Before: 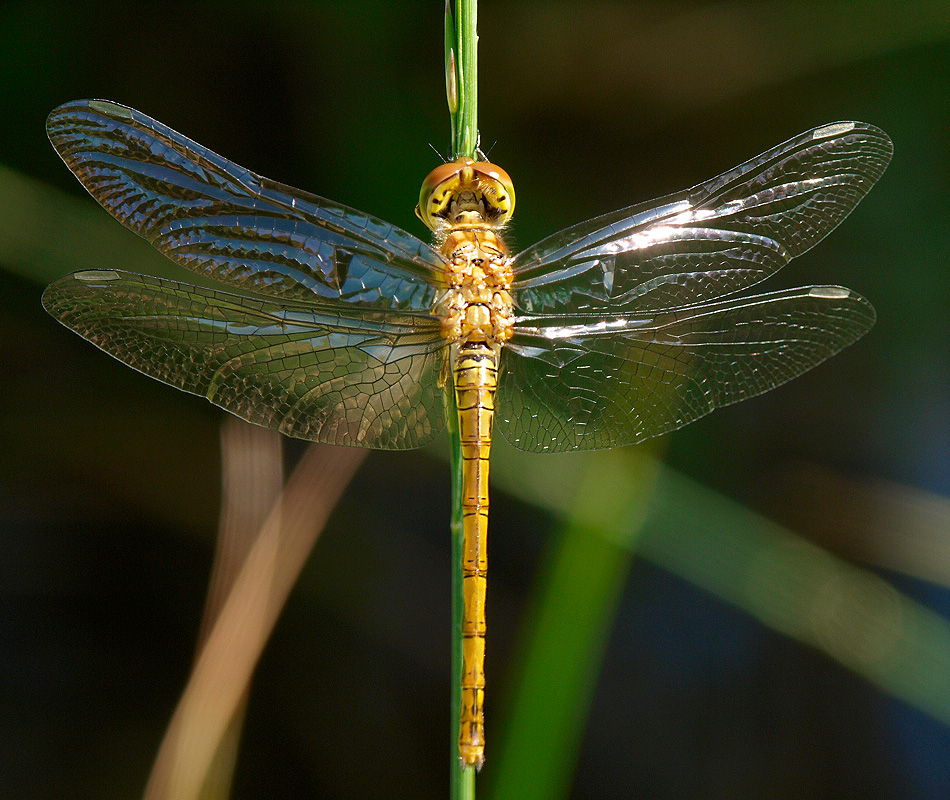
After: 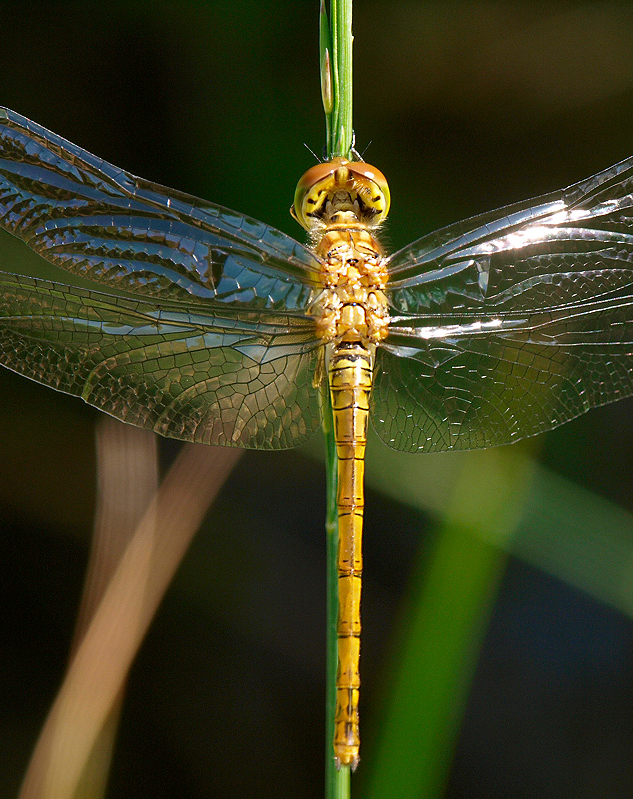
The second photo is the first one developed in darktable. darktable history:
tone equalizer: on, module defaults
crop and rotate: left 13.342%, right 19.991%
